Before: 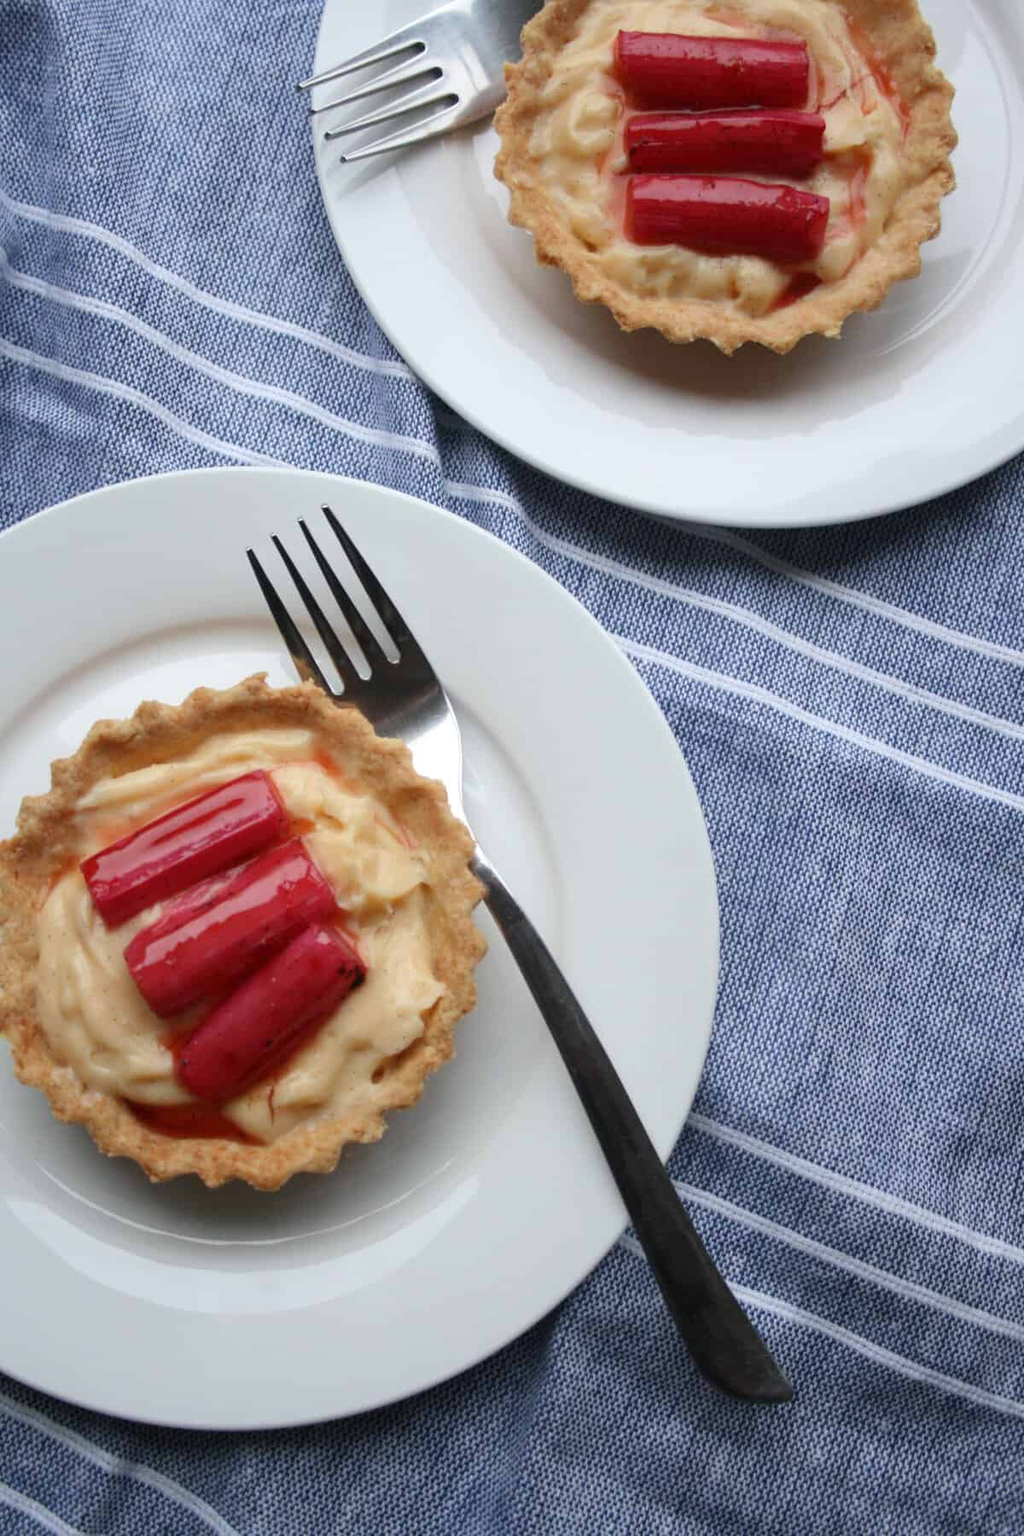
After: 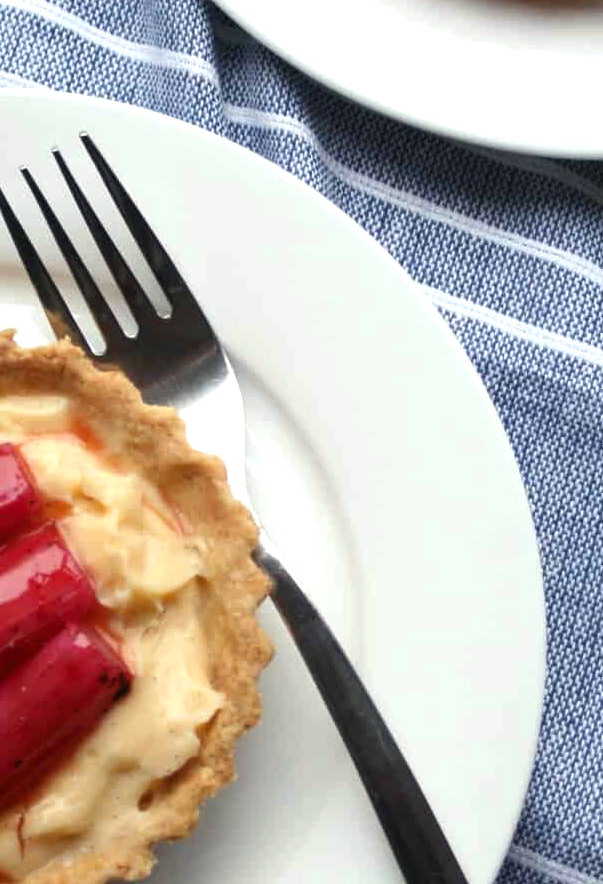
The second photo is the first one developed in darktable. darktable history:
color balance rgb: highlights gain › luminance 6.897%, highlights gain › chroma 1.932%, highlights gain › hue 91.2°, perceptual saturation grading › global saturation 3.656%, perceptual brilliance grading › highlights 11.394%
crop: left 24.818%, top 25.508%, right 24.88%, bottom 25.367%
